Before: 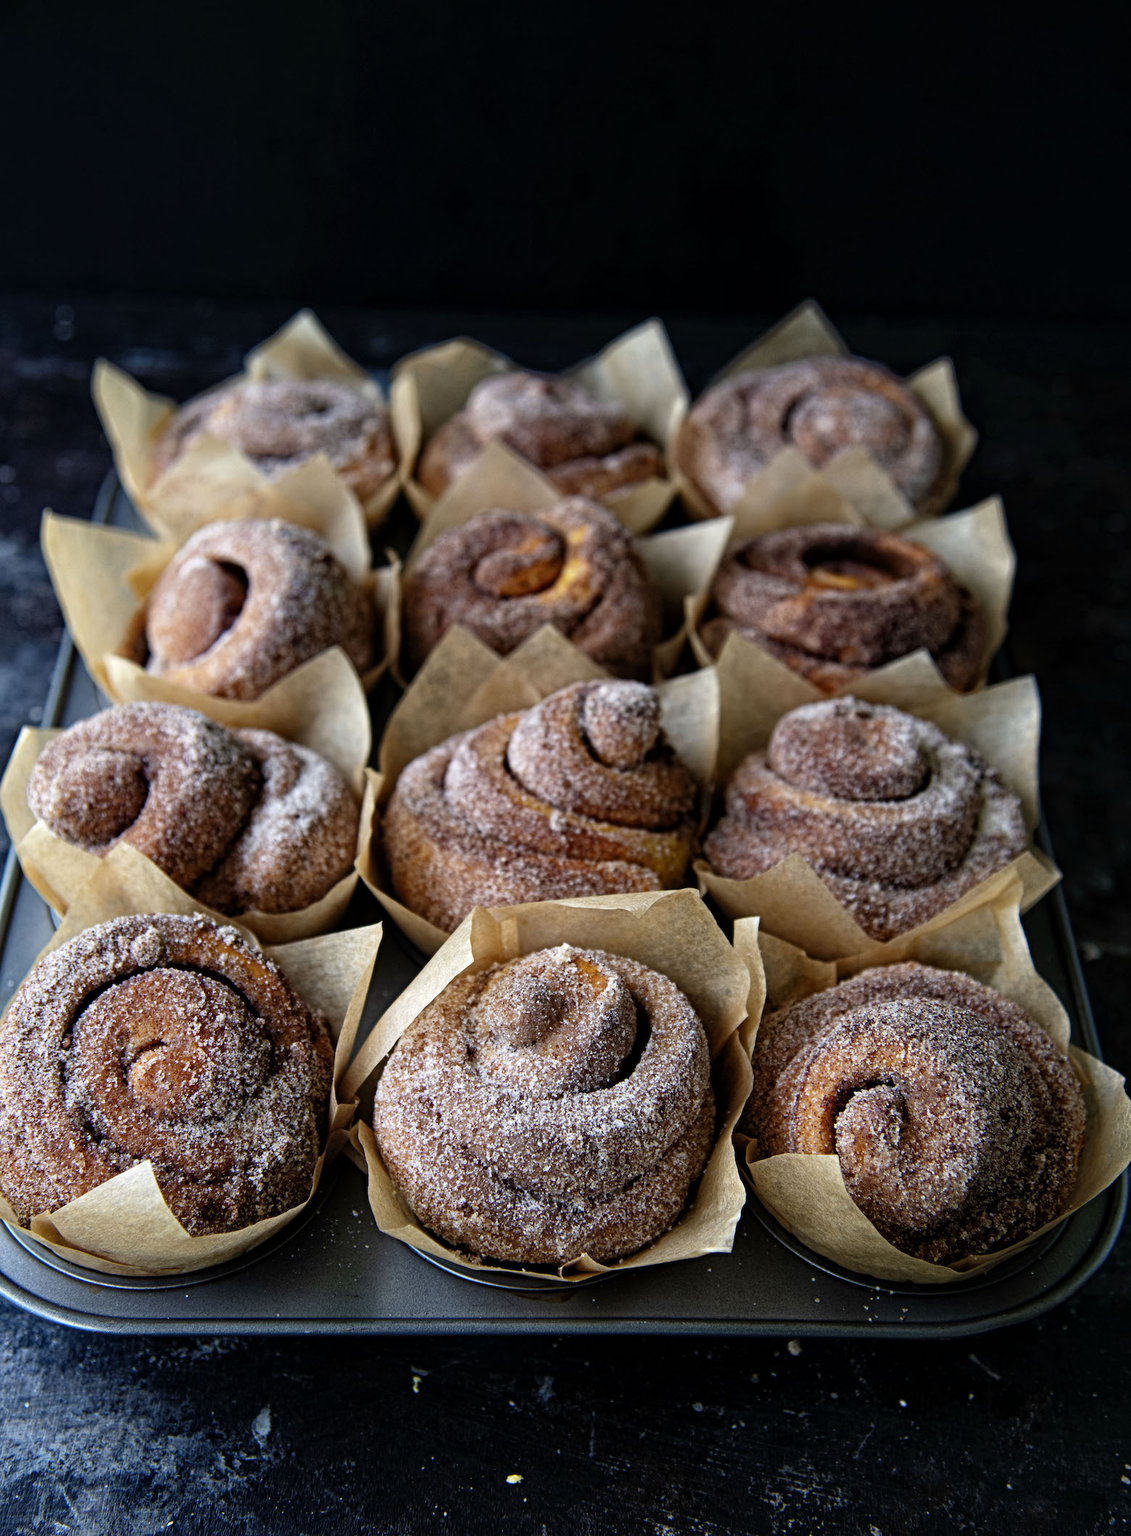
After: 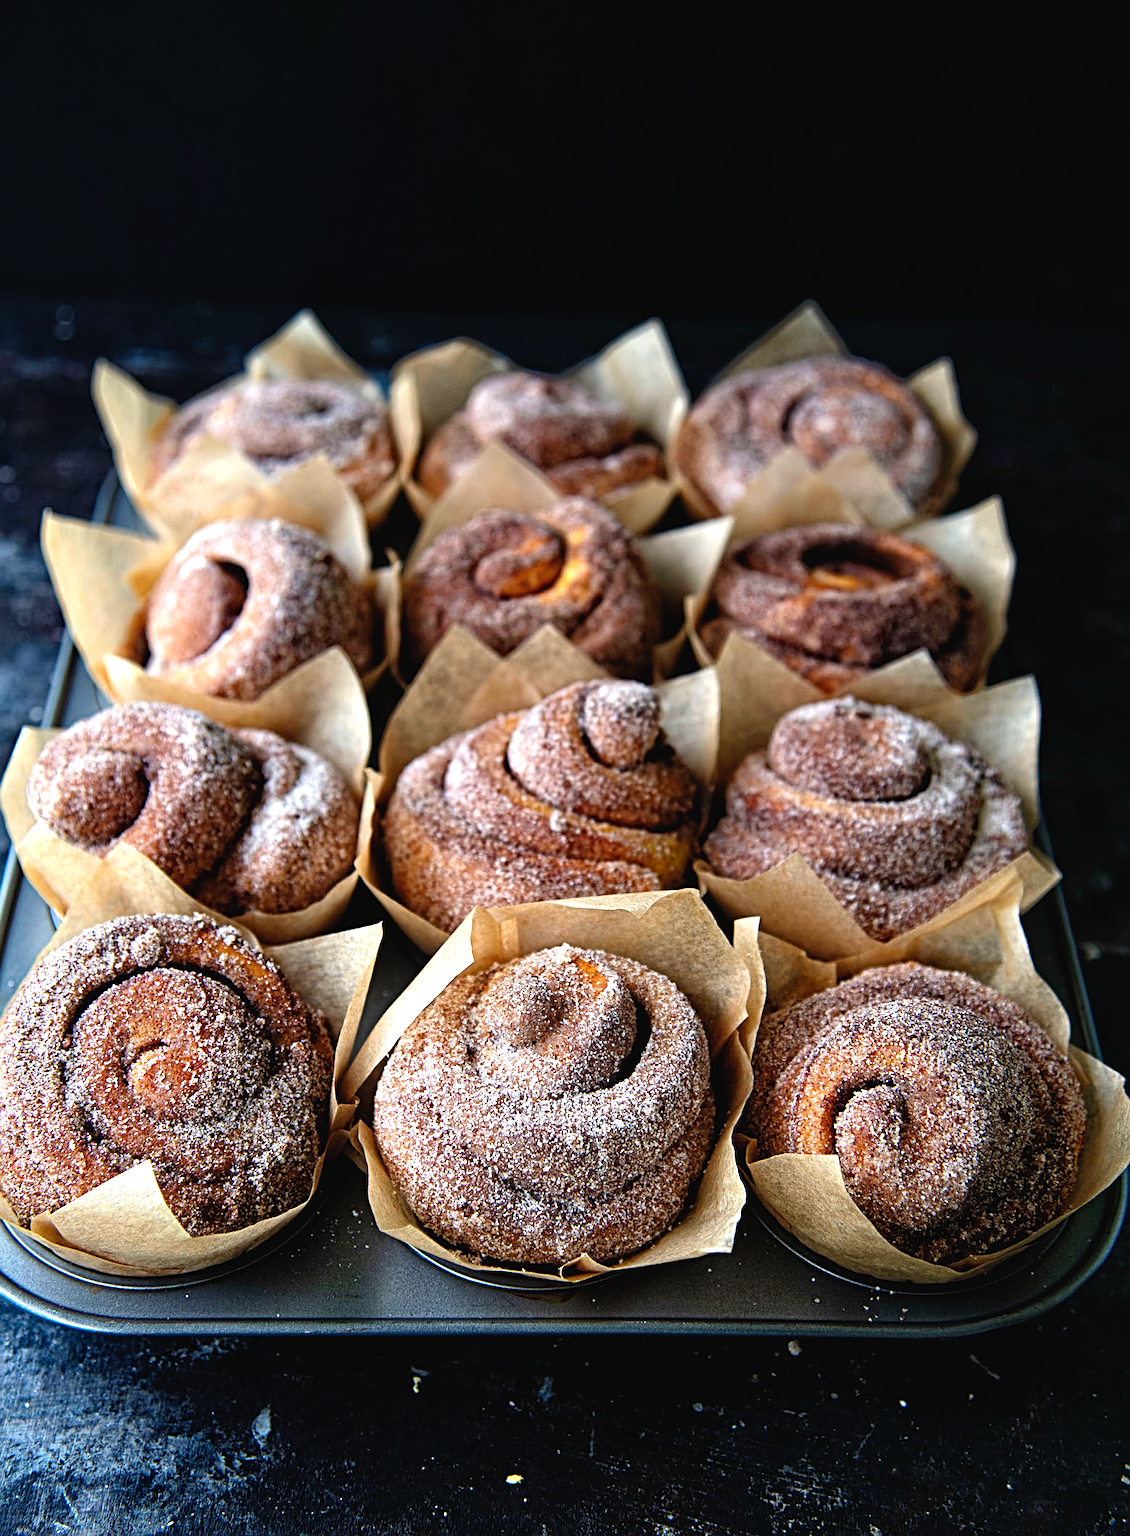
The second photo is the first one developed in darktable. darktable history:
exposure: black level correction -0.002, exposure 0.54 EV, compensate highlight preservation false
levels: levels [0, 0.492, 0.984]
sharpen: on, module defaults
vibrance: vibrance 10%
